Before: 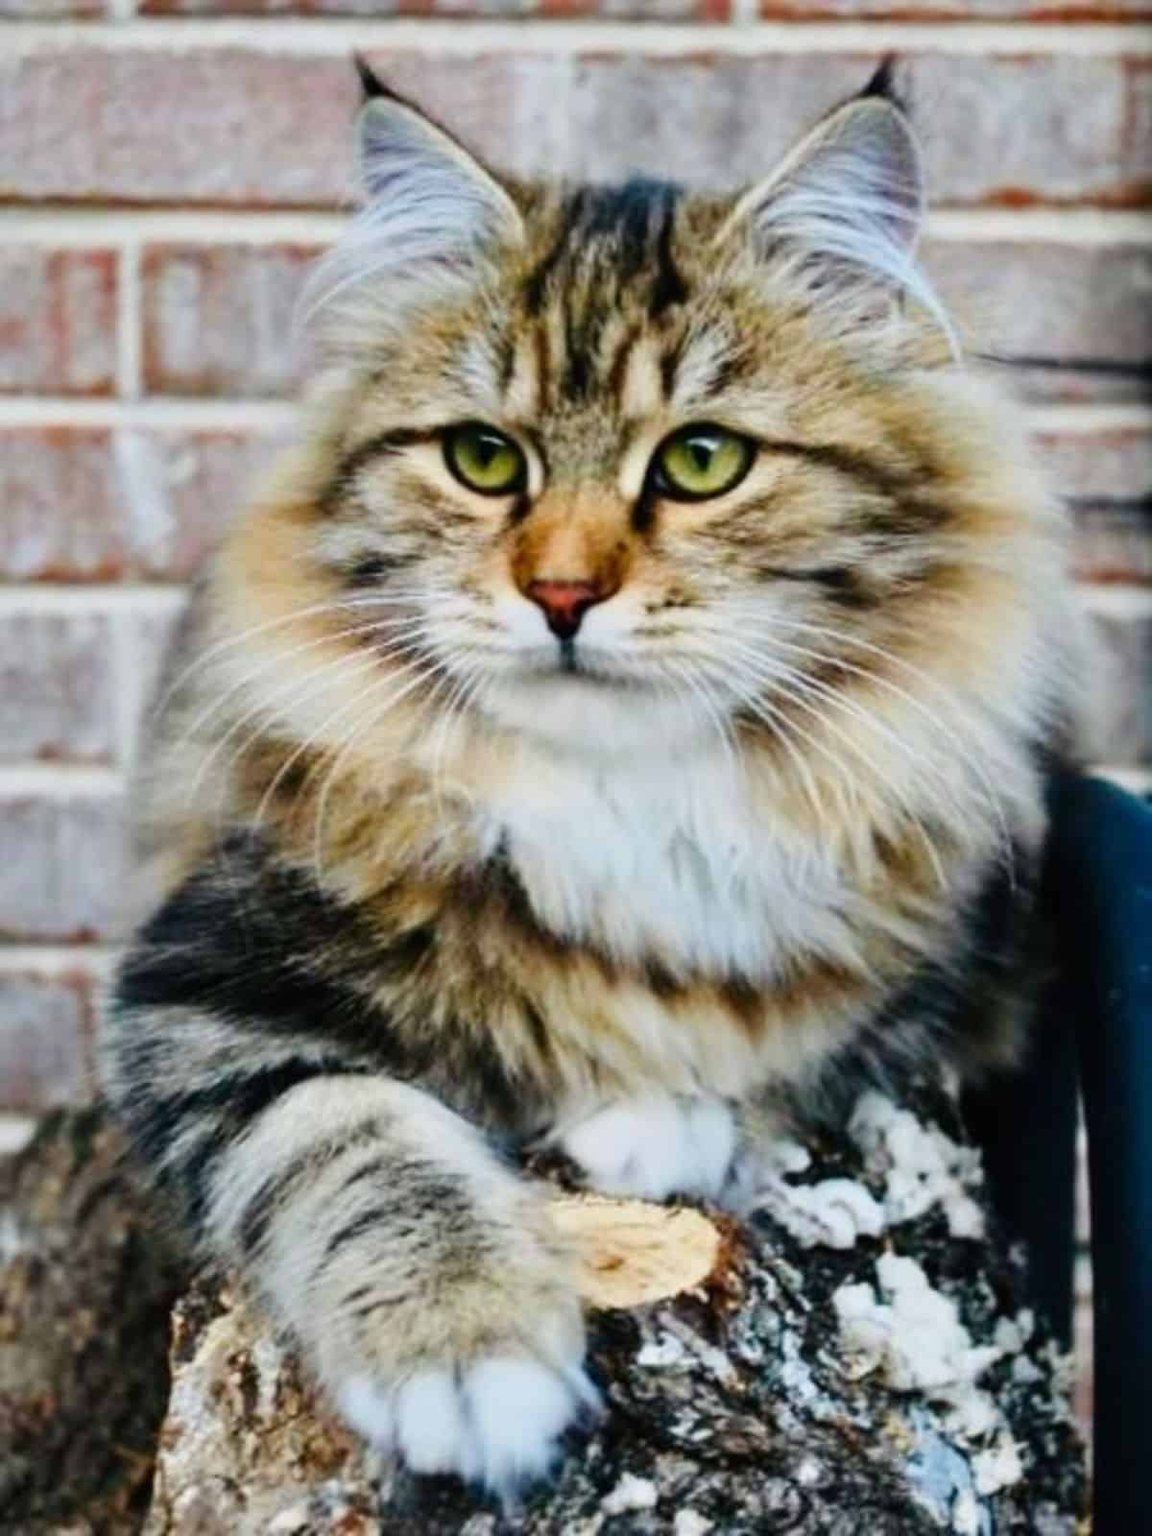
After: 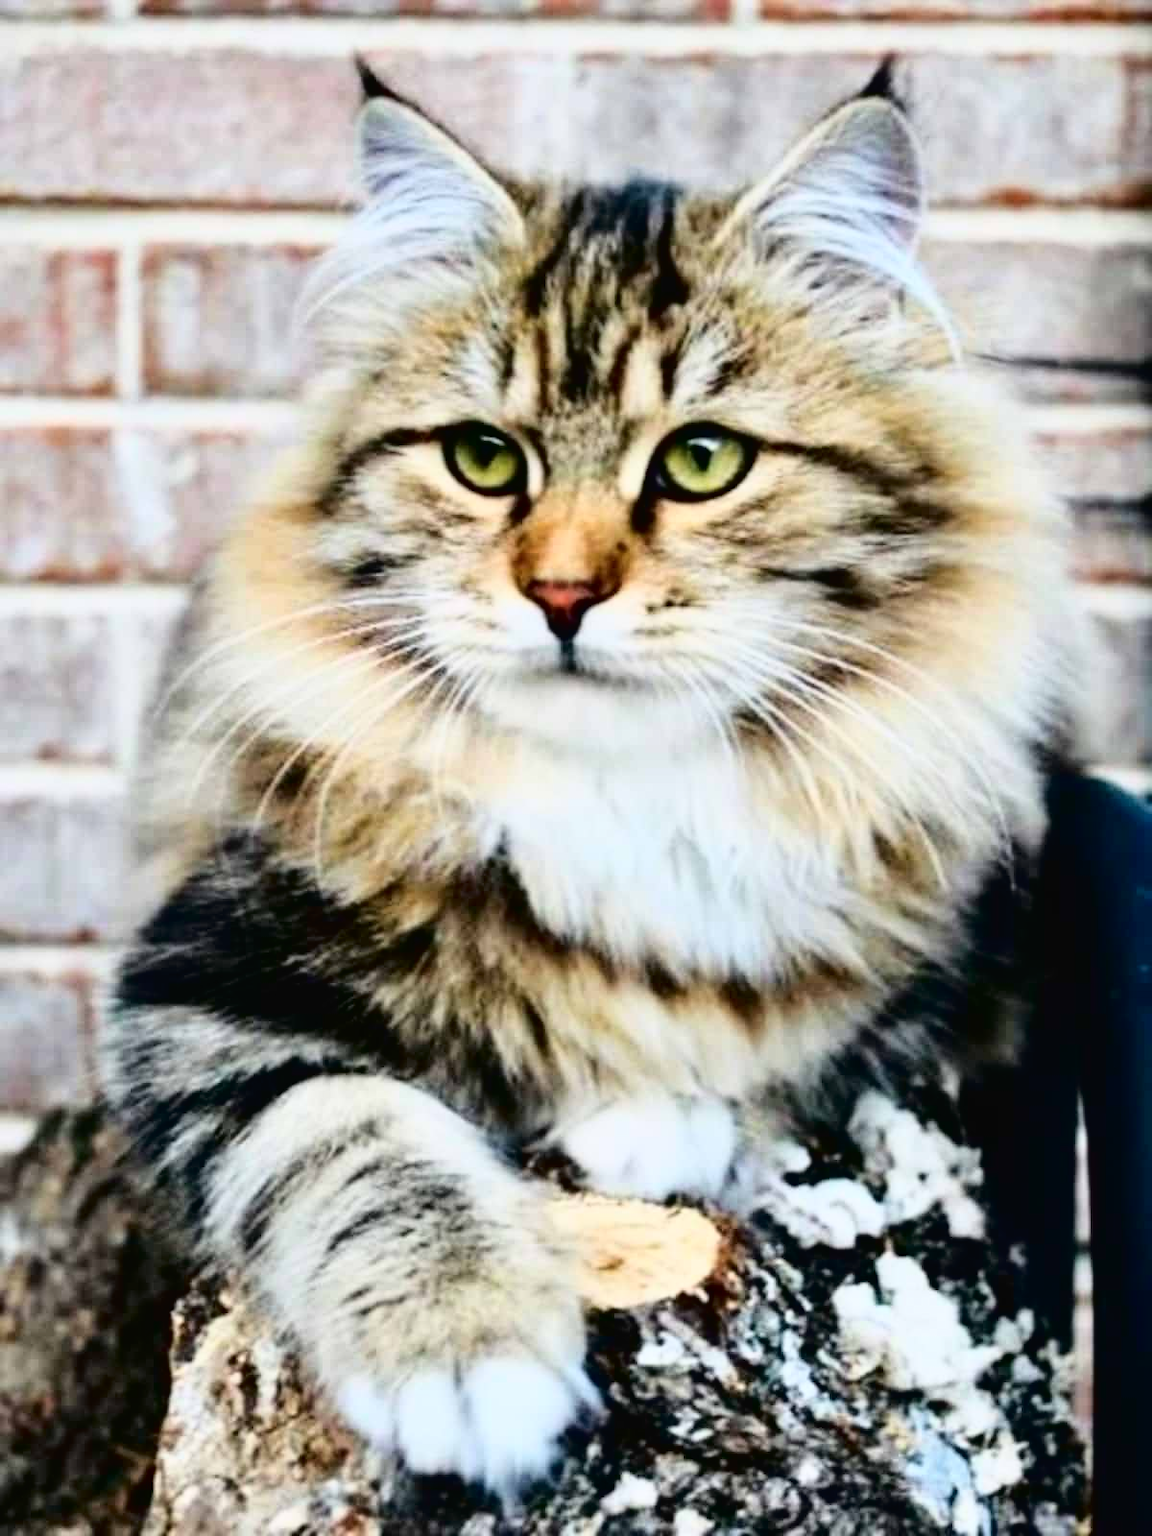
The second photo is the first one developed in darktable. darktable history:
tone curve: curves: ch0 [(0, 0.016) (0.11, 0.039) (0.259, 0.235) (0.383, 0.437) (0.499, 0.597) (0.733, 0.867) (0.843, 0.948) (1, 1)], color space Lab, independent channels, preserve colors none
